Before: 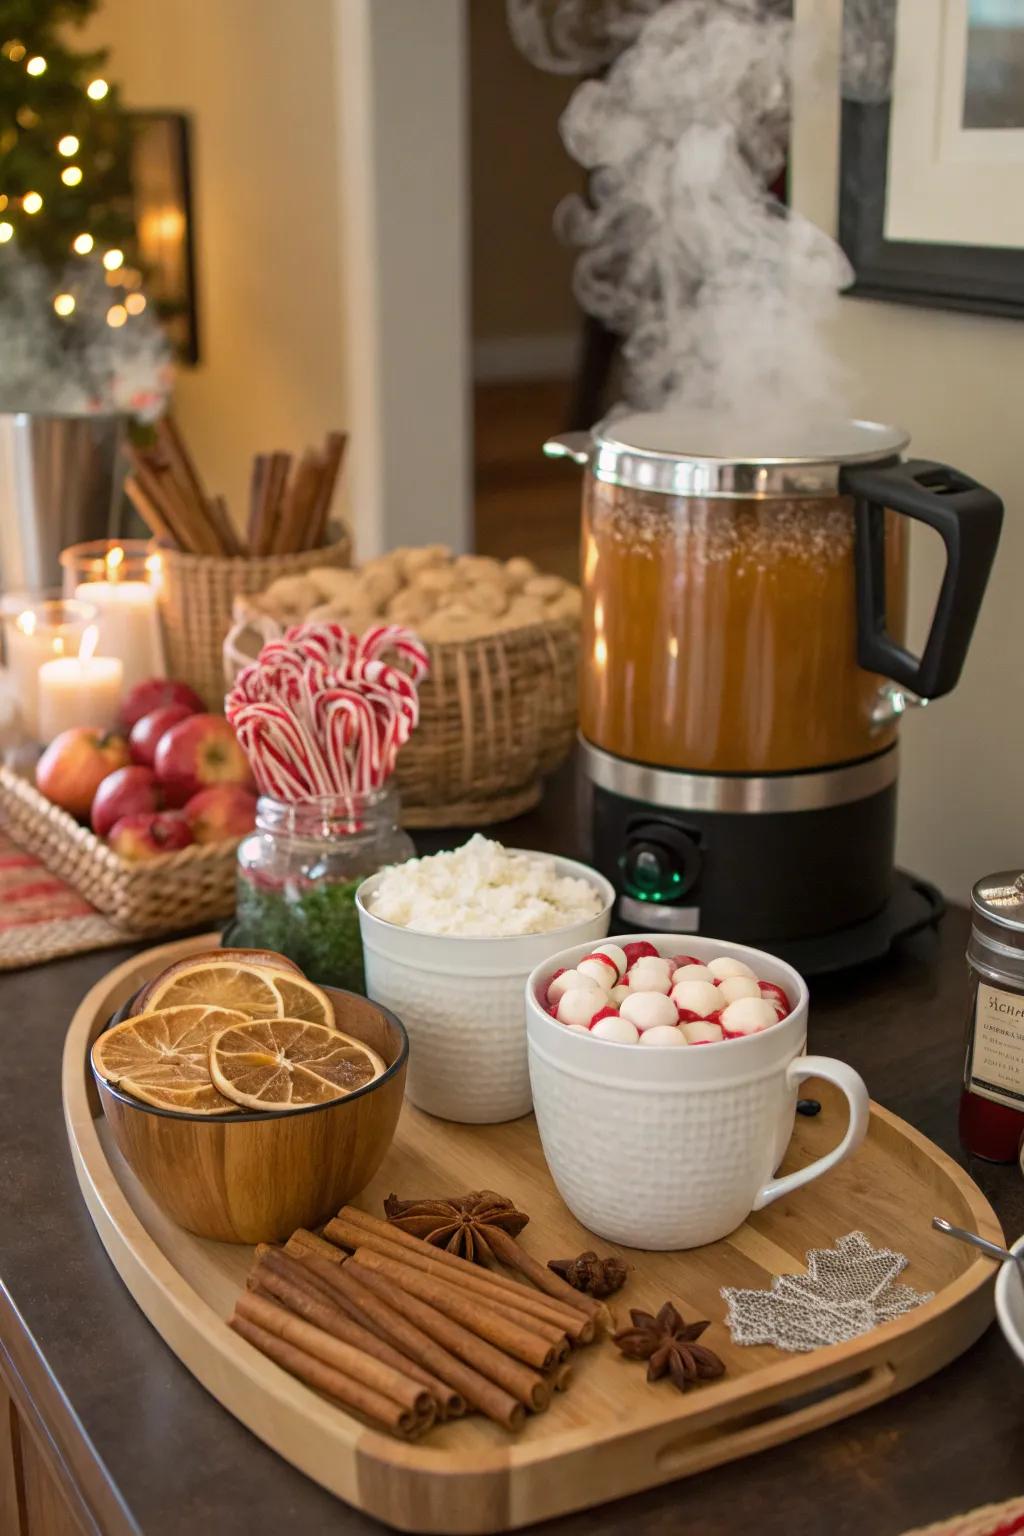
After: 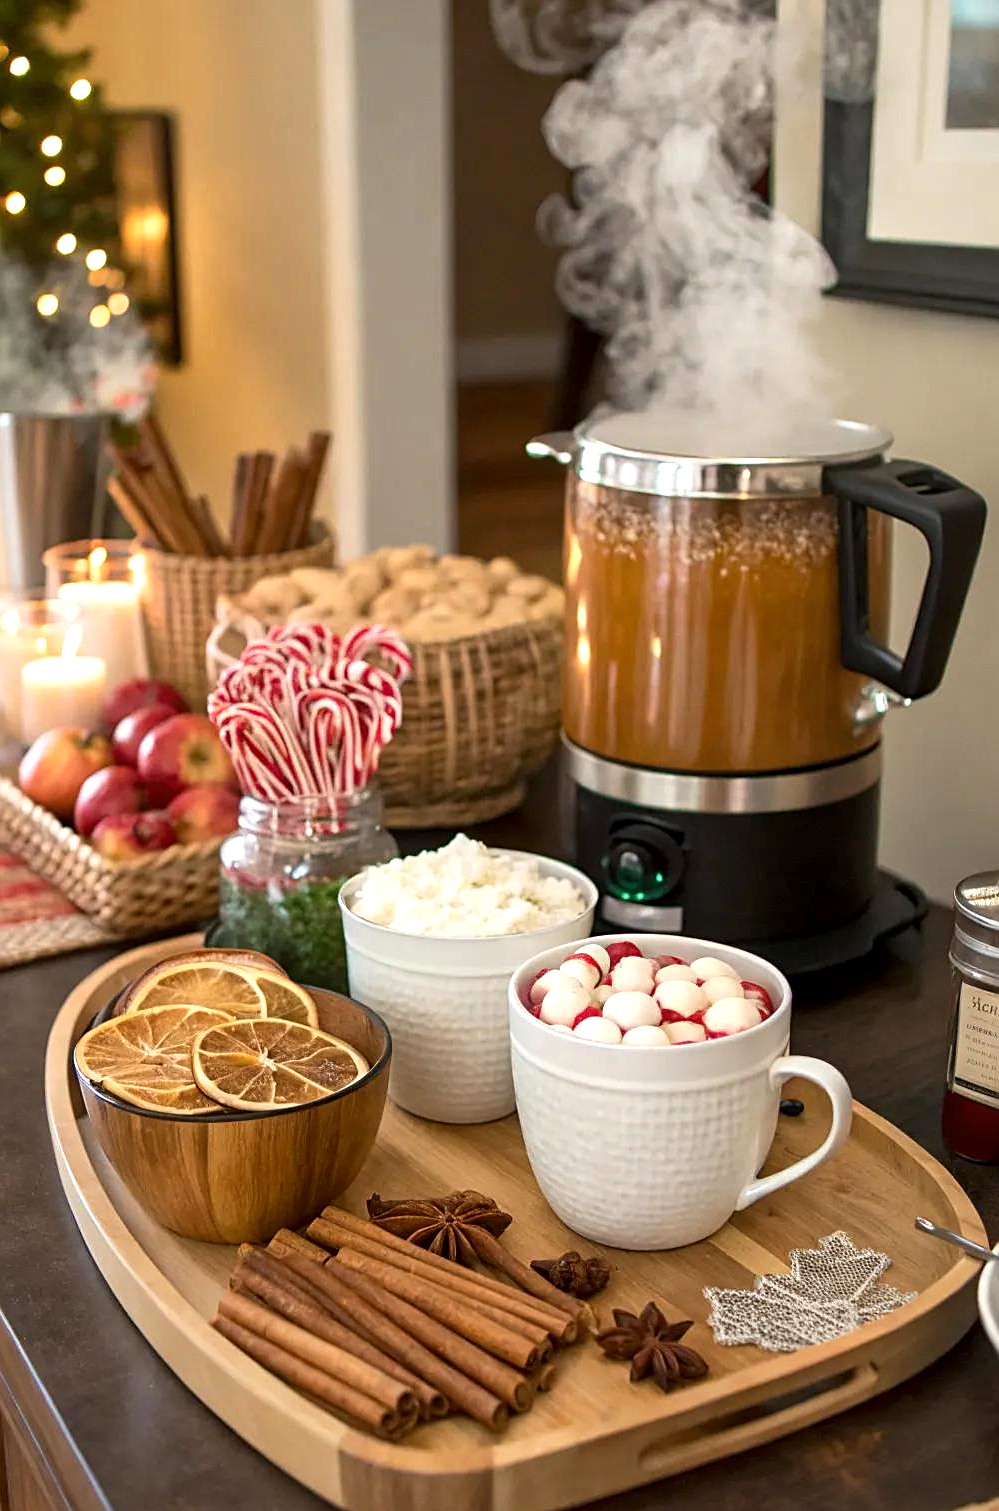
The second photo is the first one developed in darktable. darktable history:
crop and rotate: left 1.667%, right 0.759%, bottom 1.603%
sharpen: on, module defaults
exposure: exposure 0.379 EV, compensate highlight preservation false
local contrast: mode bilateral grid, contrast 20, coarseness 100, detail 150%, midtone range 0.2
